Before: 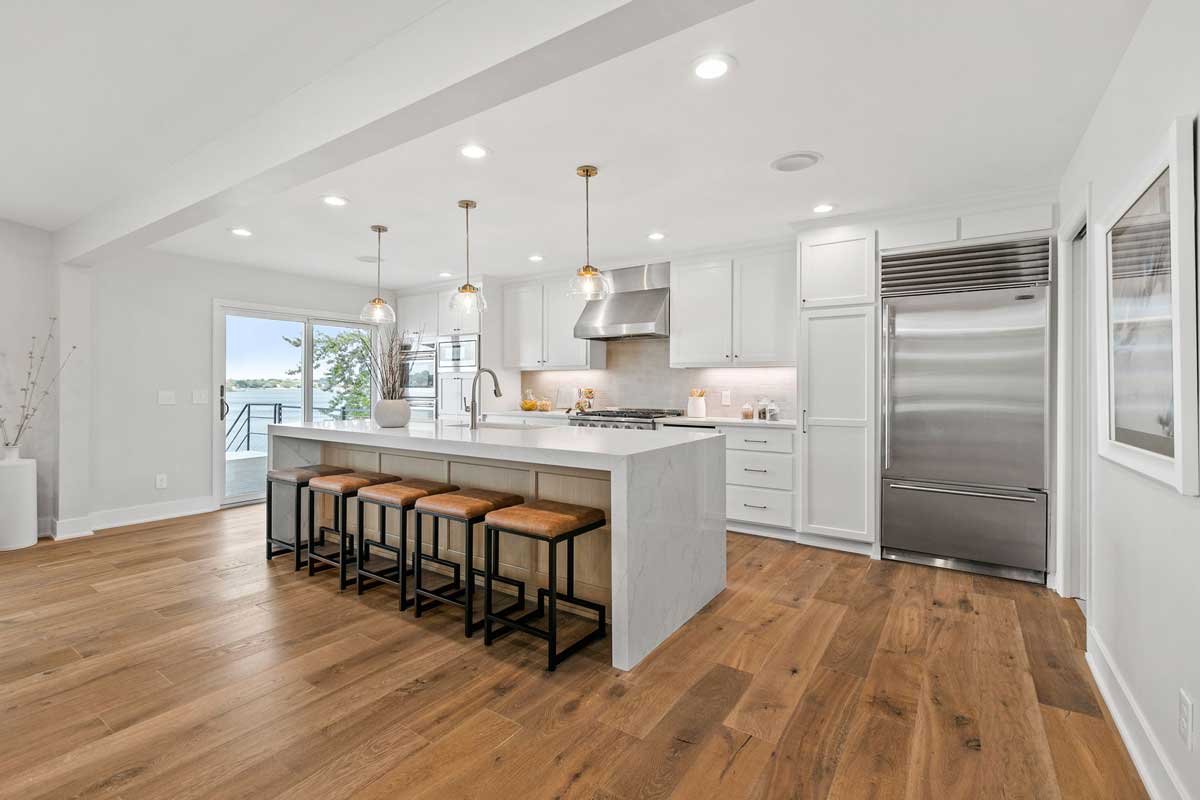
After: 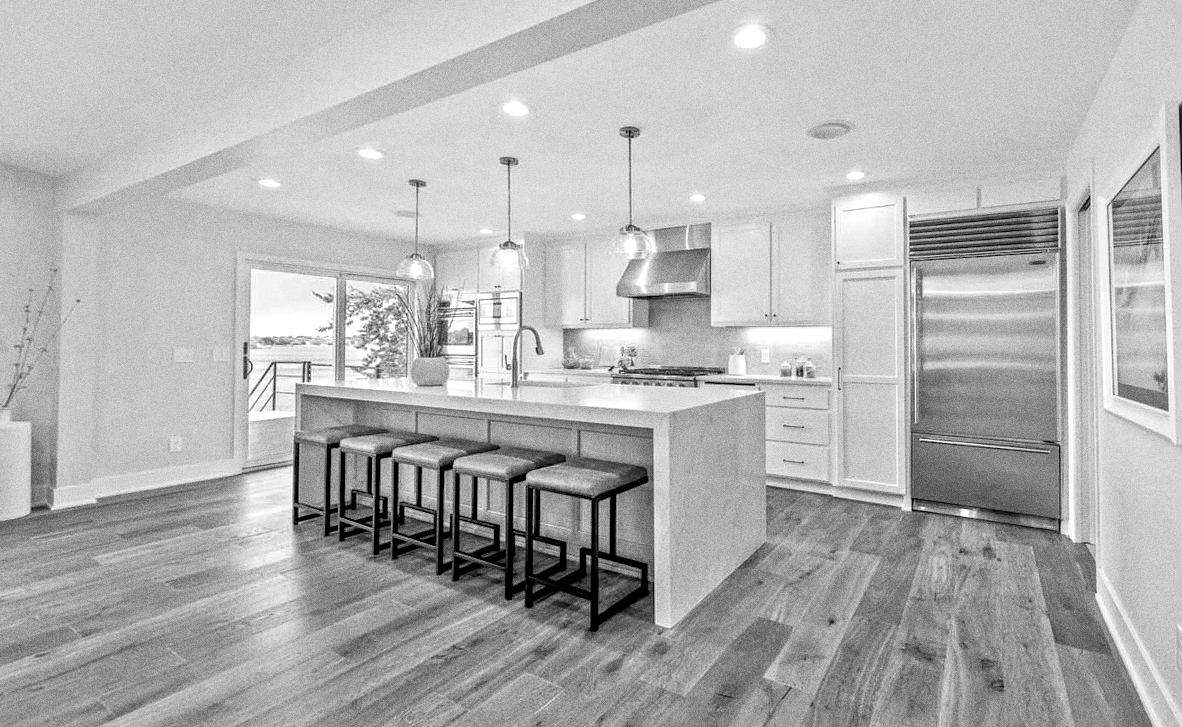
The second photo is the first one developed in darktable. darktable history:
grain: coarseness 0.09 ISO, strength 40%
monochrome: on, module defaults
tone equalizer: -7 EV 0.15 EV, -6 EV 0.6 EV, -5 EV 1.15 EV, -4 EV 1.33 EV, -3 EV 1.15 EV, -2 EV 0.6 EV, -1 EV 0.15 EV, mask exposure compensation -0.5 EV
local contrast: highlights 55%, shadows 52%, detail 130%, midtone range 0.452
contrast equalizer: octaves 7, y [[0.6 ×6], [0.55 ×6], [0 ×6], [0 ×6], [0 ×6]], mix 0.35
rotate and perspective: rotation -0.013°, lens shift (vertical) -0.027, lens shift (horizontal) 0.178, crop left 0.016, crop right 0.989, crop top 0.082, crop bottom 0.918
